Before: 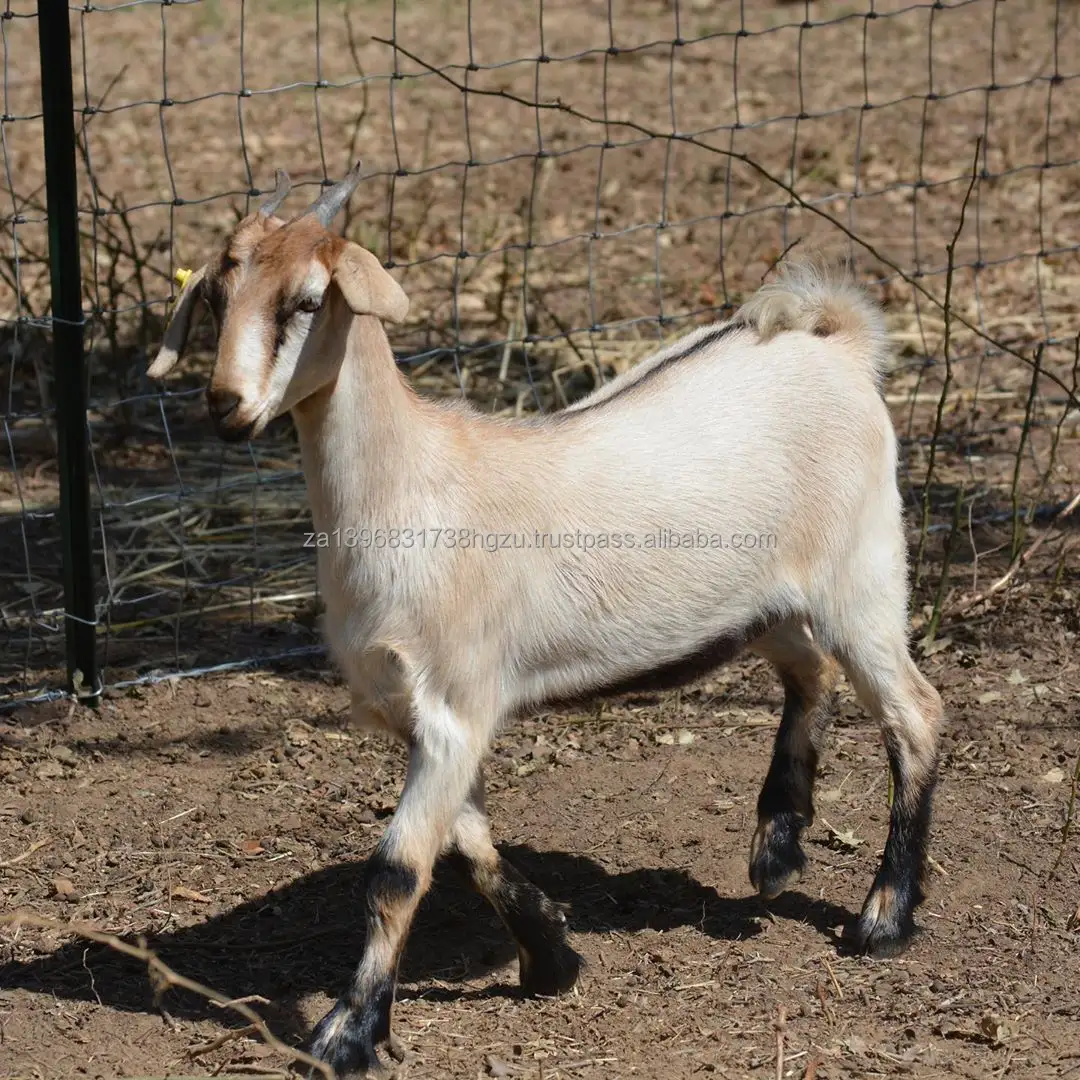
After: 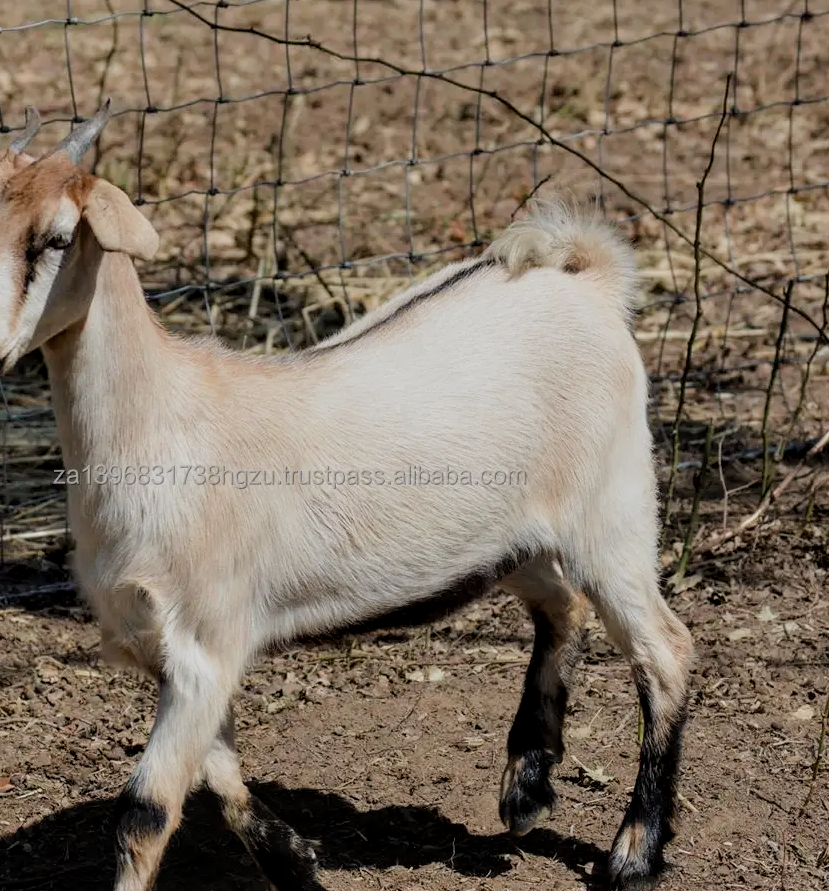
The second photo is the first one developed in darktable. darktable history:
filmic rgb: black relative exposure -7.65 EV, white relative exposure 4.56 EV, hardness 3.61
crop: left 23.231%, top 5.891%, bottom 11.587%
local contrast: on, module defaults
